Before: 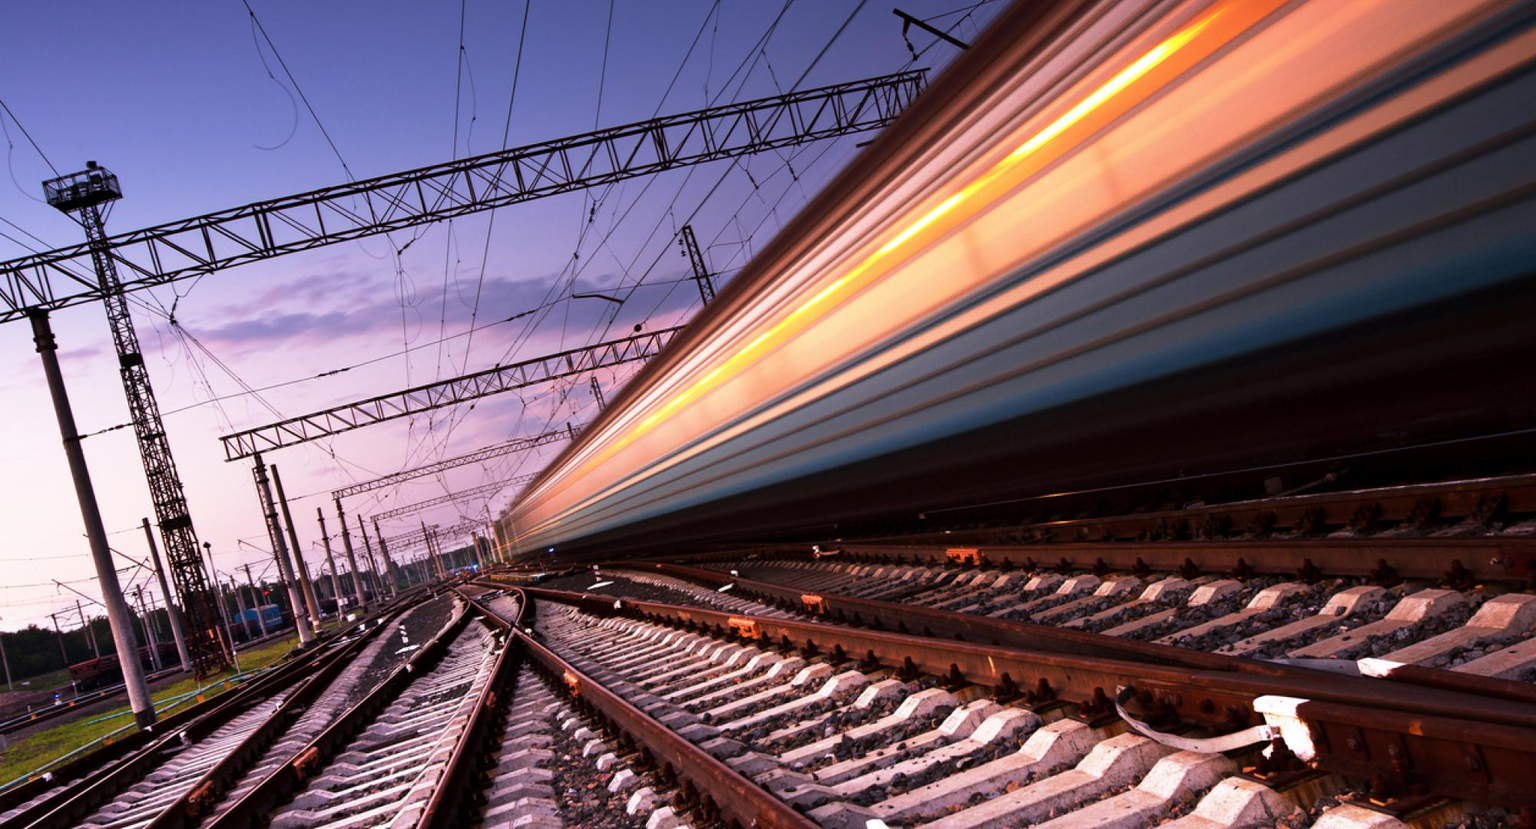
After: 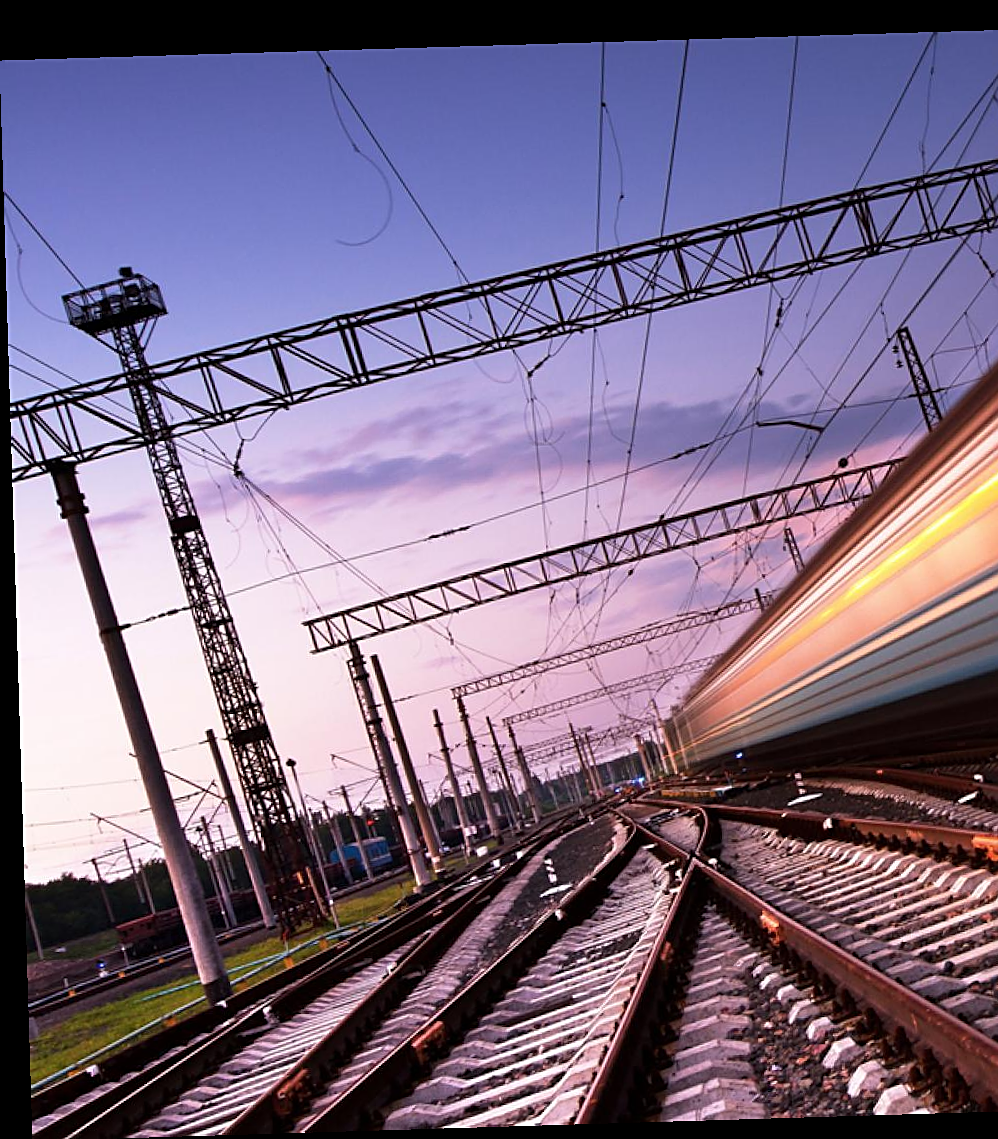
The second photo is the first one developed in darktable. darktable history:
rotate and perspective: rotation -1.75°, automatic cropping off
sharpen: on, module defaults
crop and rotate: left 0%, top 0%, right 50.845%
